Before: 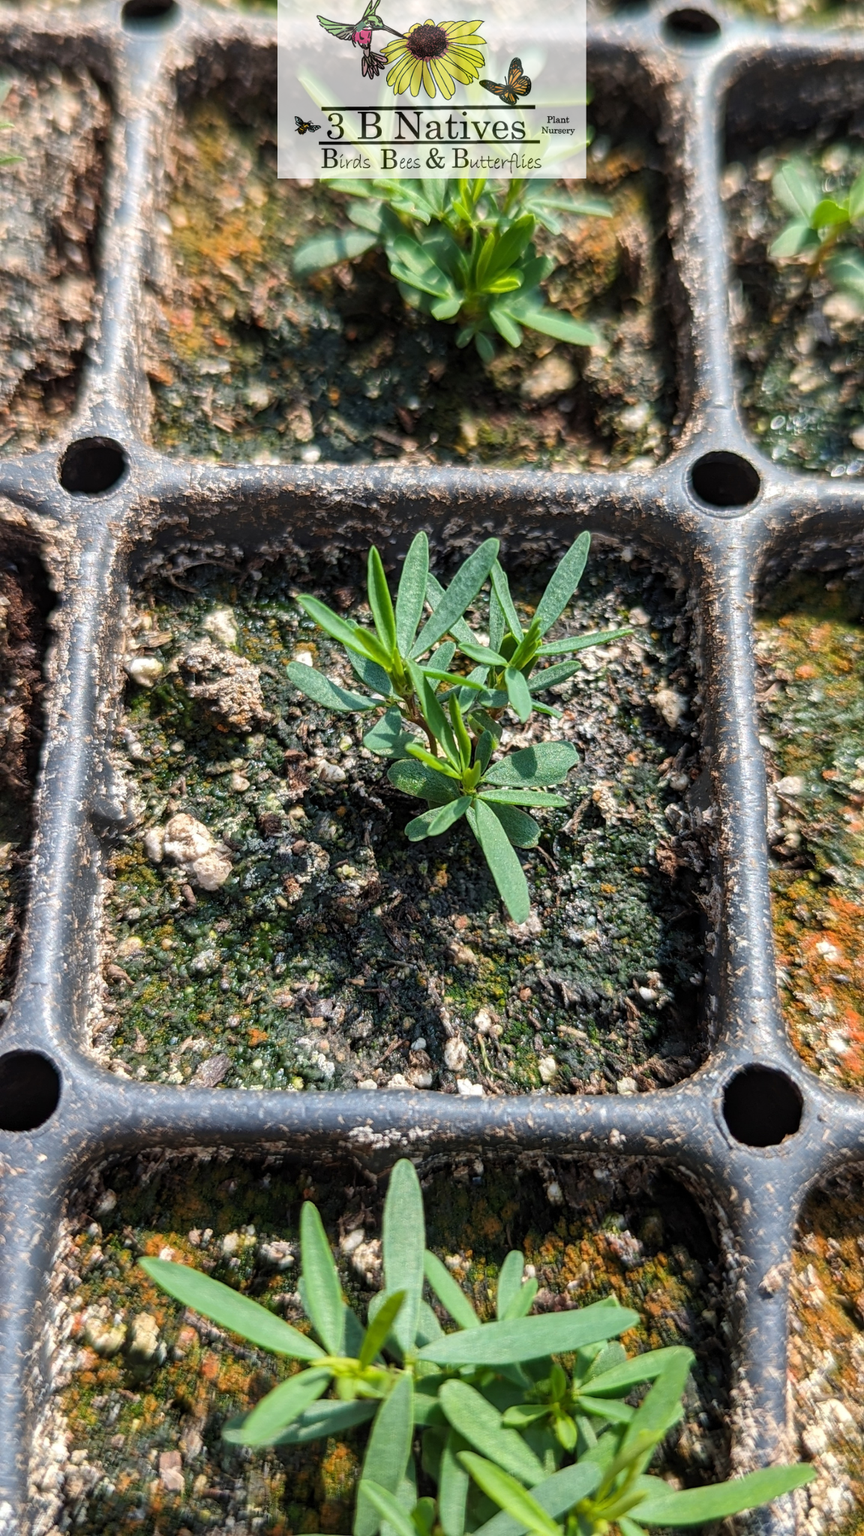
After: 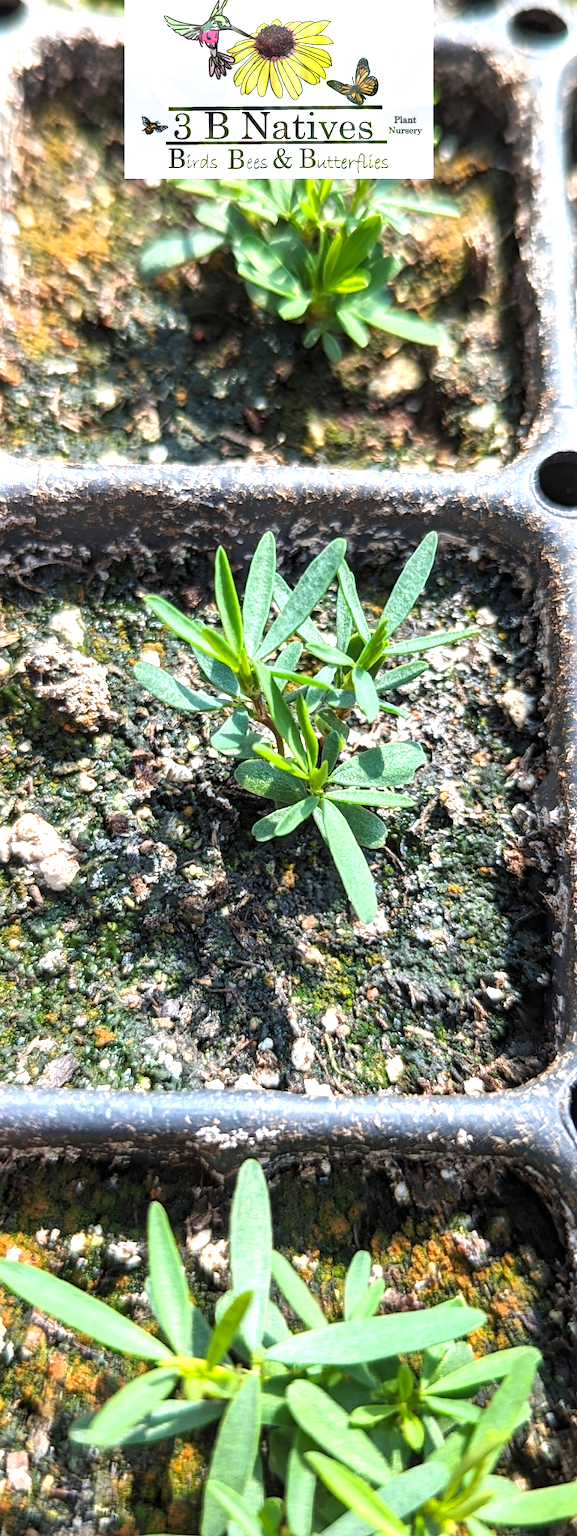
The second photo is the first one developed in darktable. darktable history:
white balance: red 0.974, blue 1.044
crop and rotate: left 17.732%, right 15.423%
exposure: black level correction 0, exposure 1 EV, compensate exposure bias true, compensate highlight preservation false
vibrance: vibrance 10%
